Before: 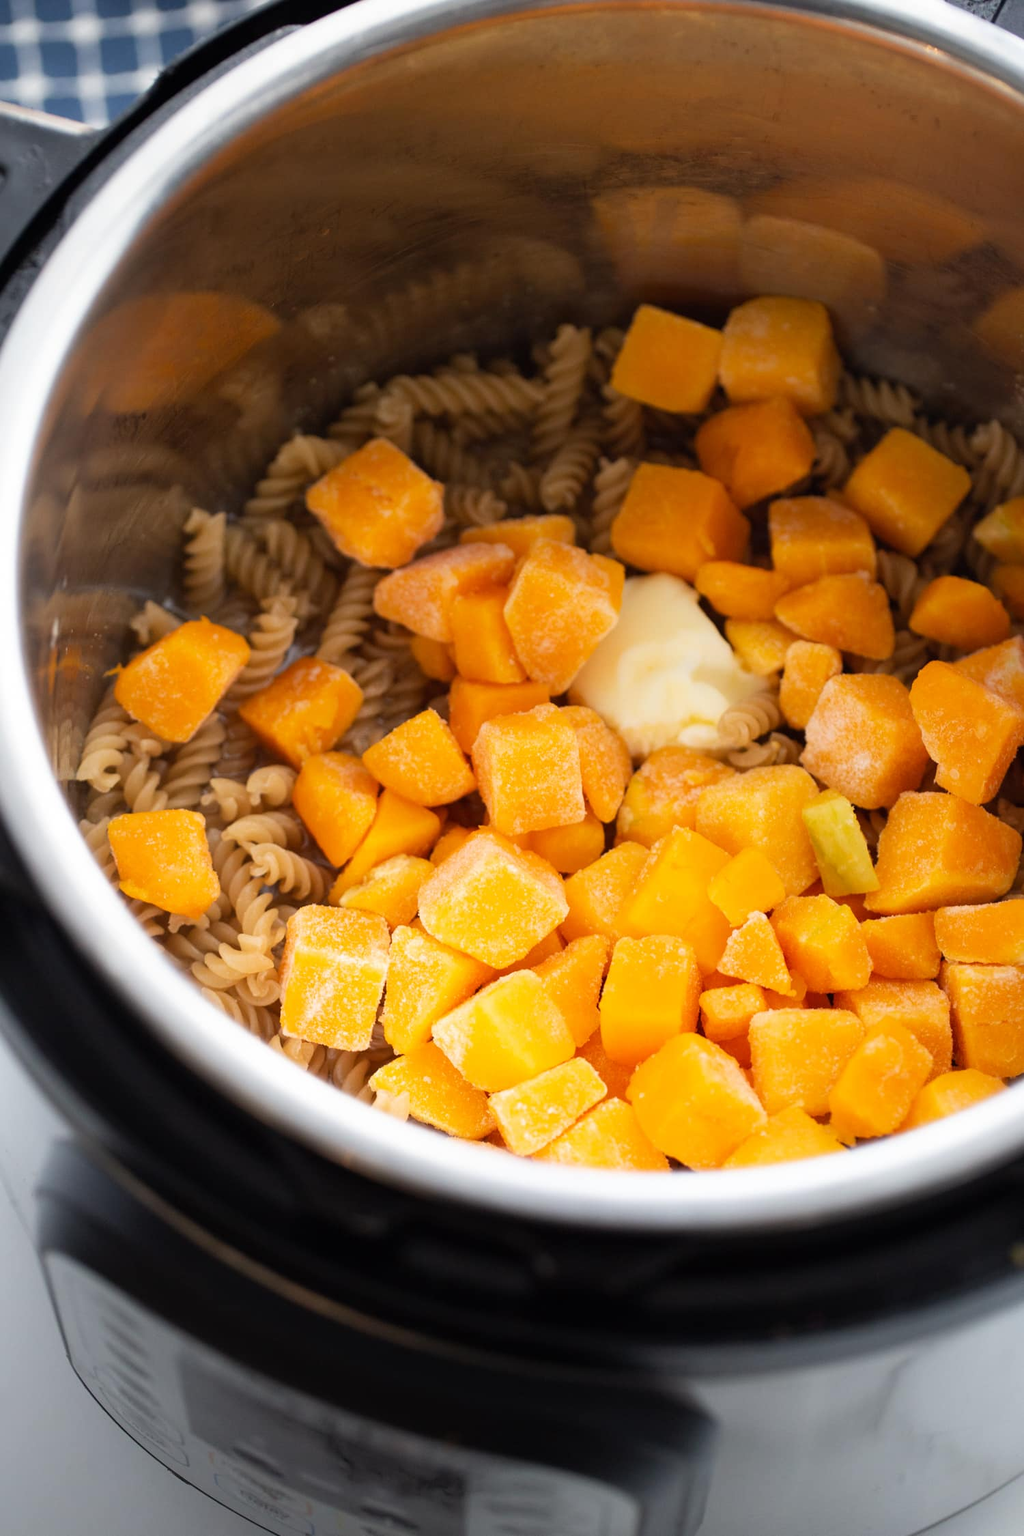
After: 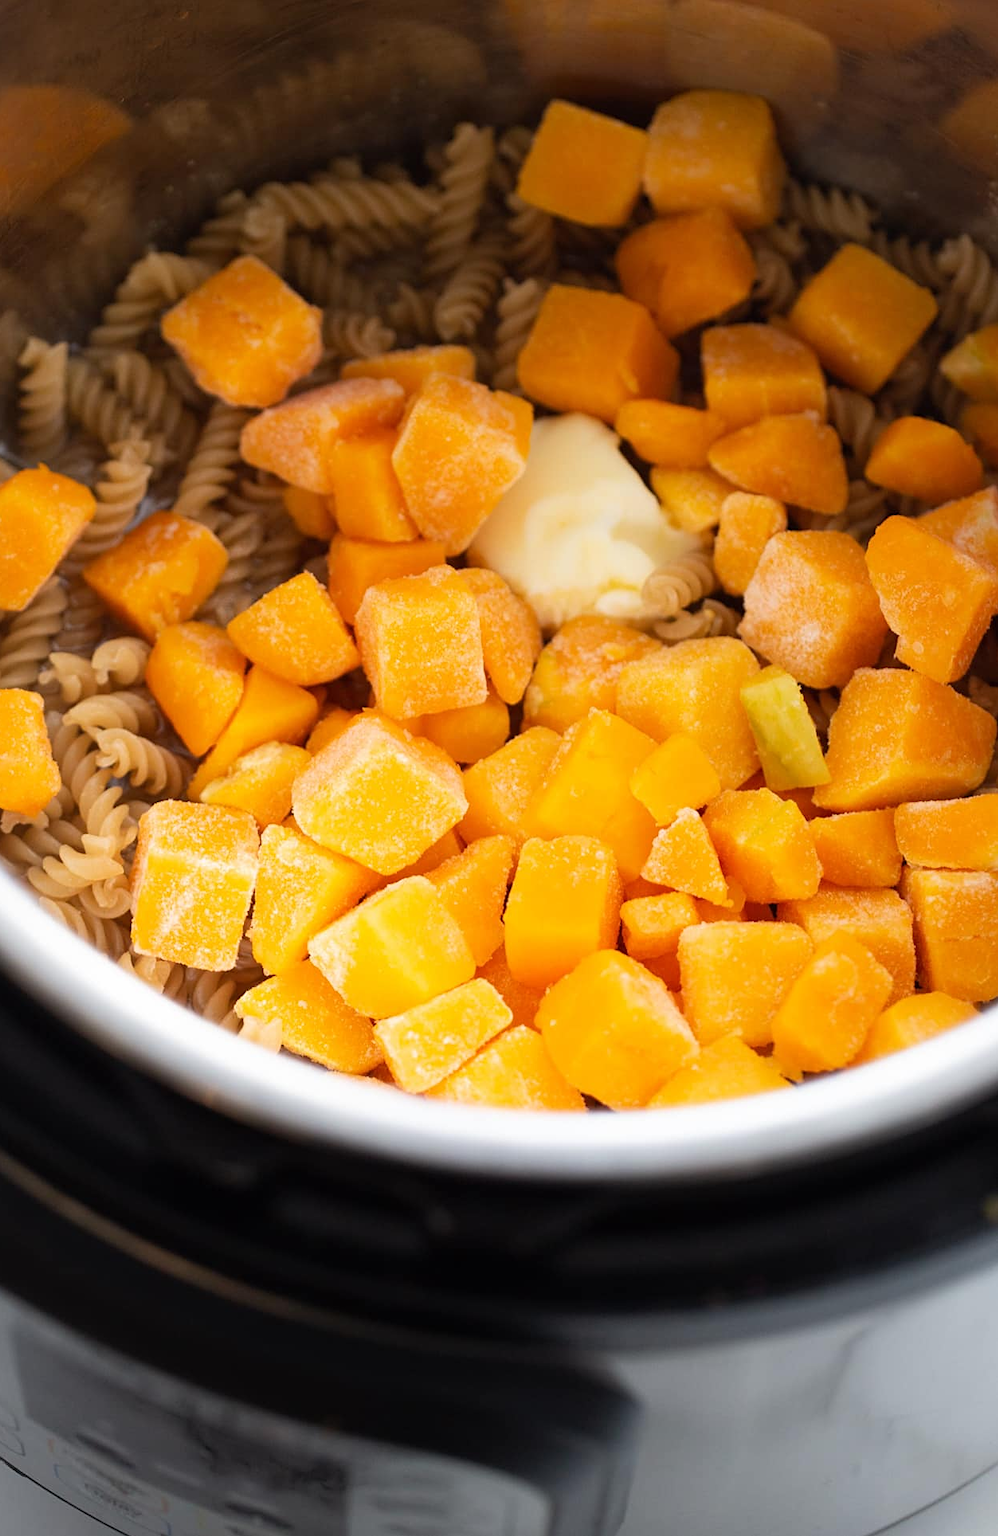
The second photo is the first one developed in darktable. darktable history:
sharpen: amount 0.21
crop: left 16.442%, top 14.279%
